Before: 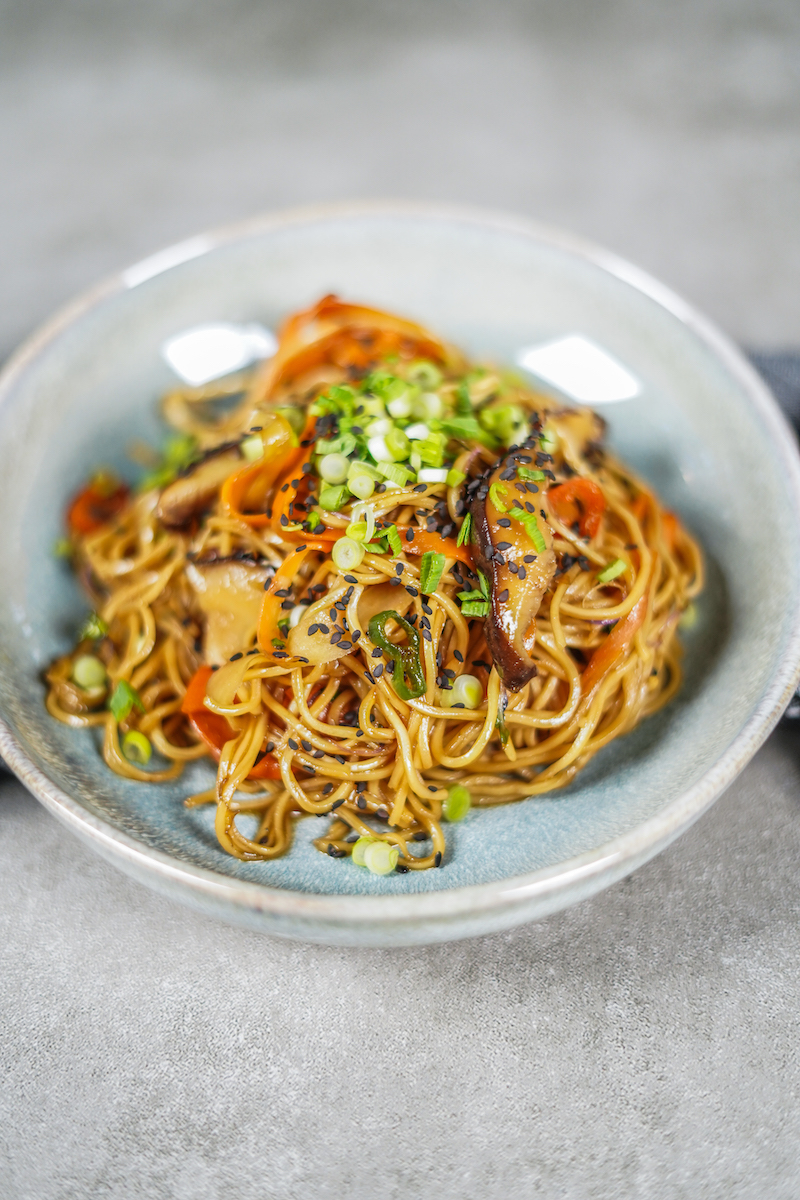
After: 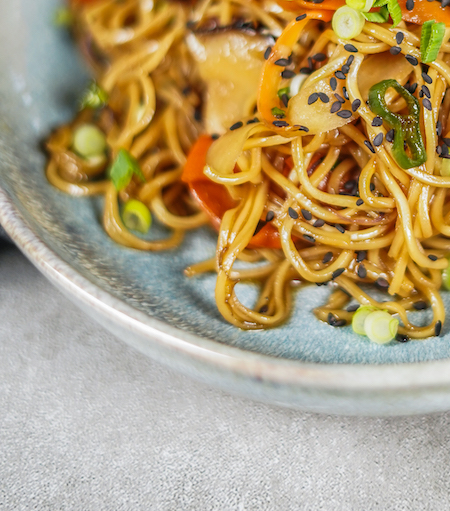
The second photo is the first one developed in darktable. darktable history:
crop: top 44.329%, right 43.659%, bottom 13.028%
